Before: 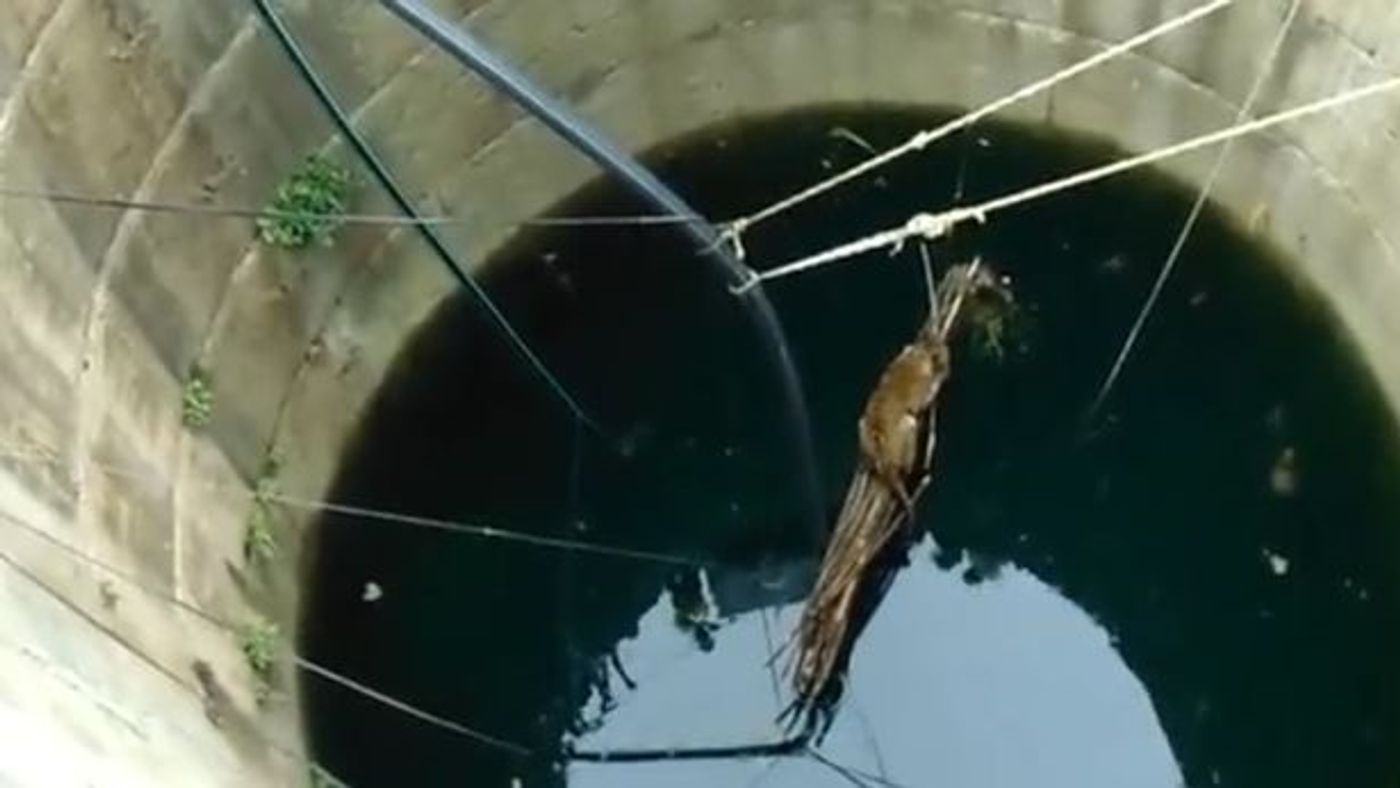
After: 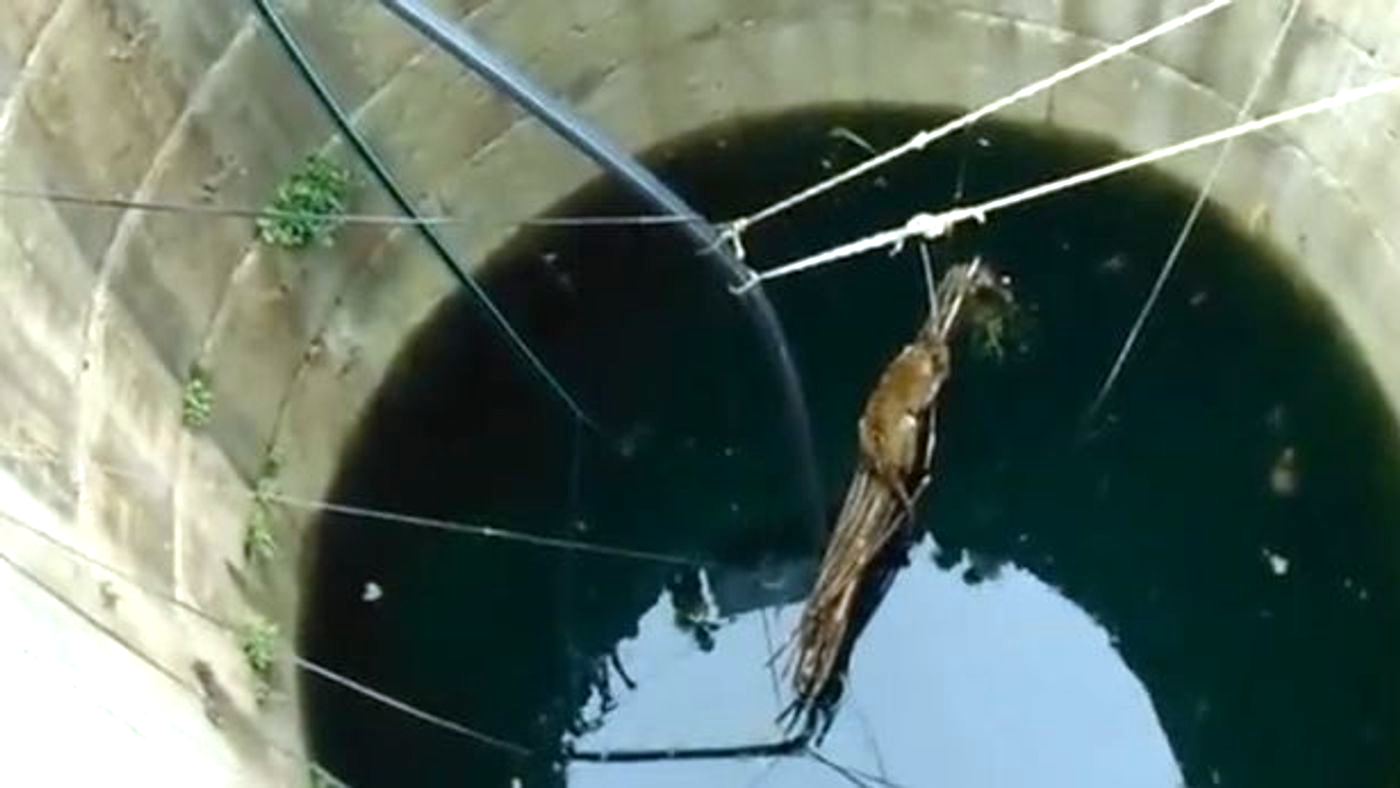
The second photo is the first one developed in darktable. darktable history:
white balance: red 0.976, blue 1.04
exposure: black level correction 0.001, exposure 0.5 EV, compensate exposure bias true, compensate highlight preservation false
